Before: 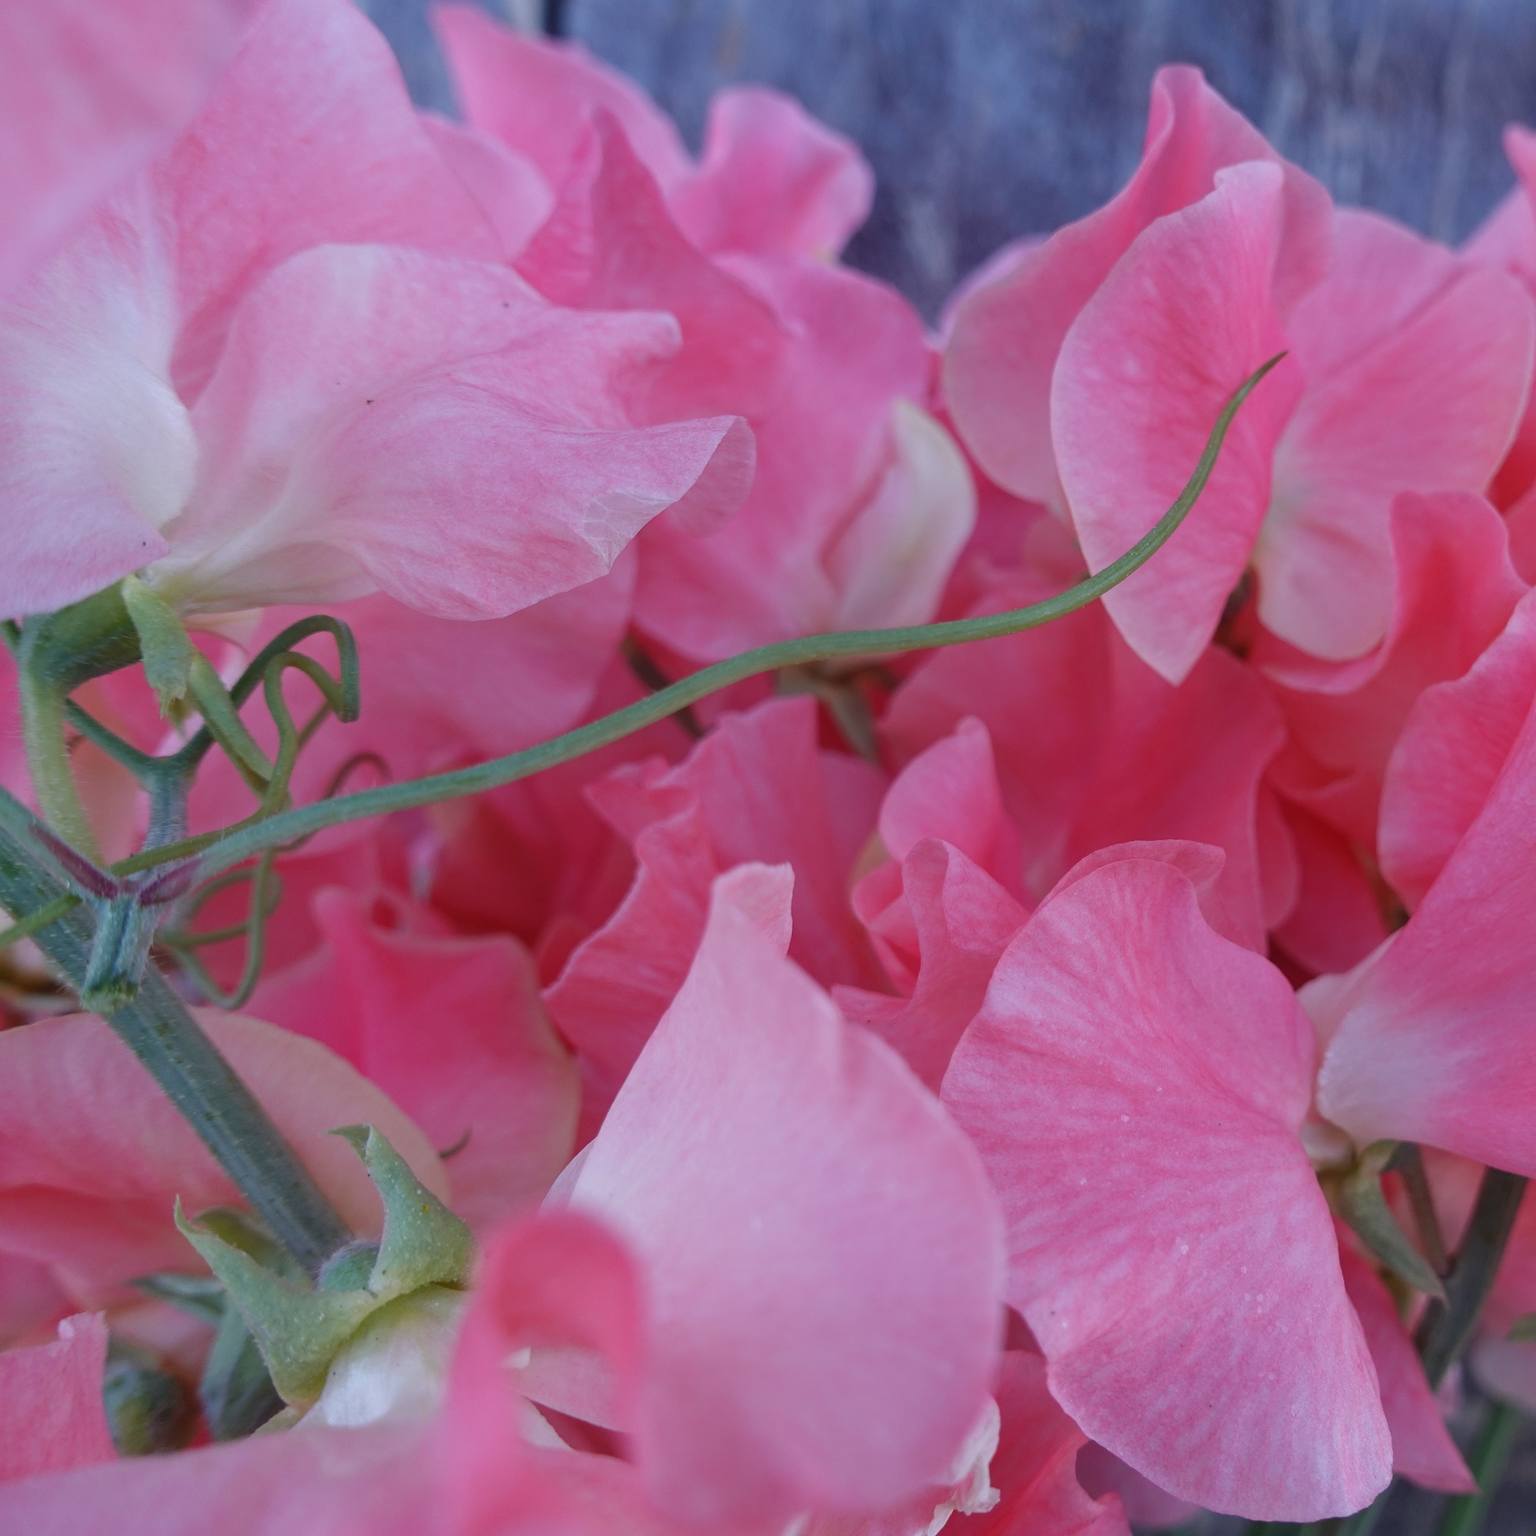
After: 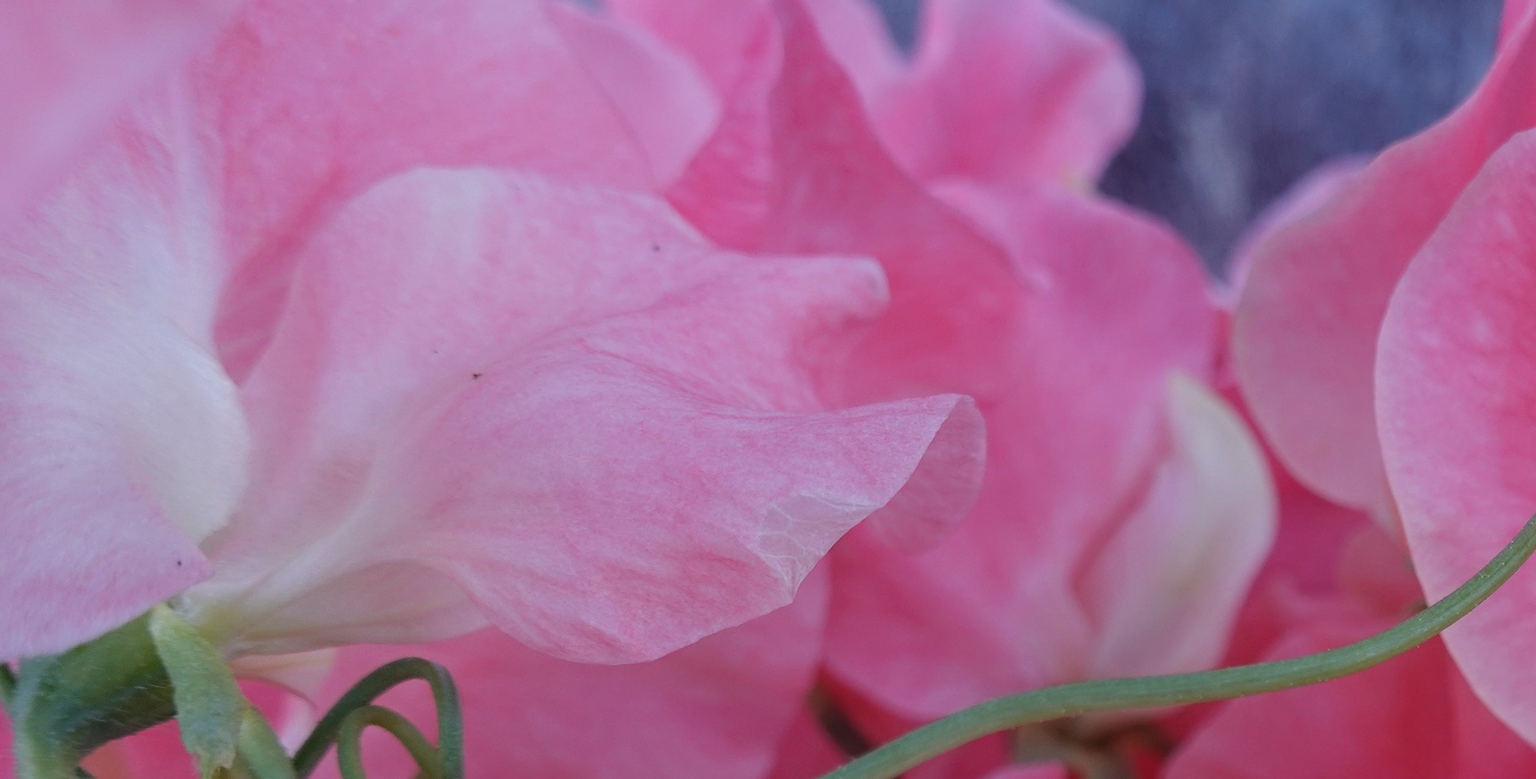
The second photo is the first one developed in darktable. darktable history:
filmic rgb: black relative exposure -11.32 EV, white relative exposure 3.21 EV, hardness 6.71
crop: left 0.559%, top 7.636%, right 23.618%, bottom 53.883%
